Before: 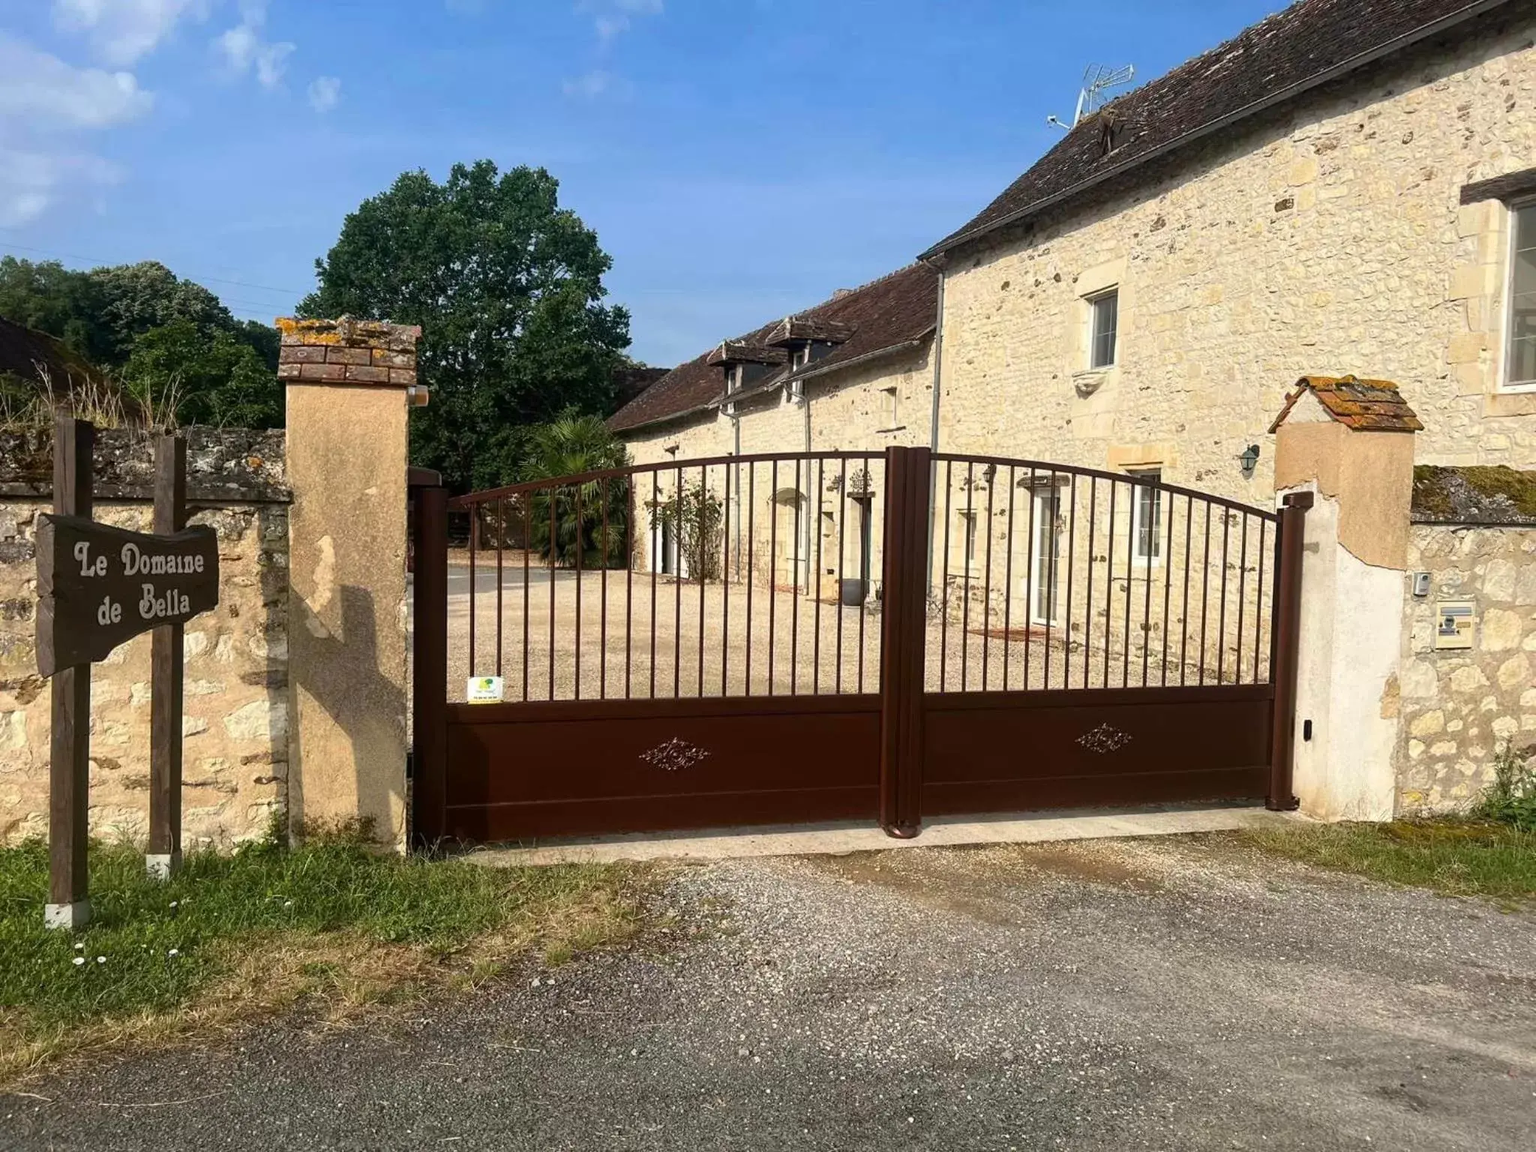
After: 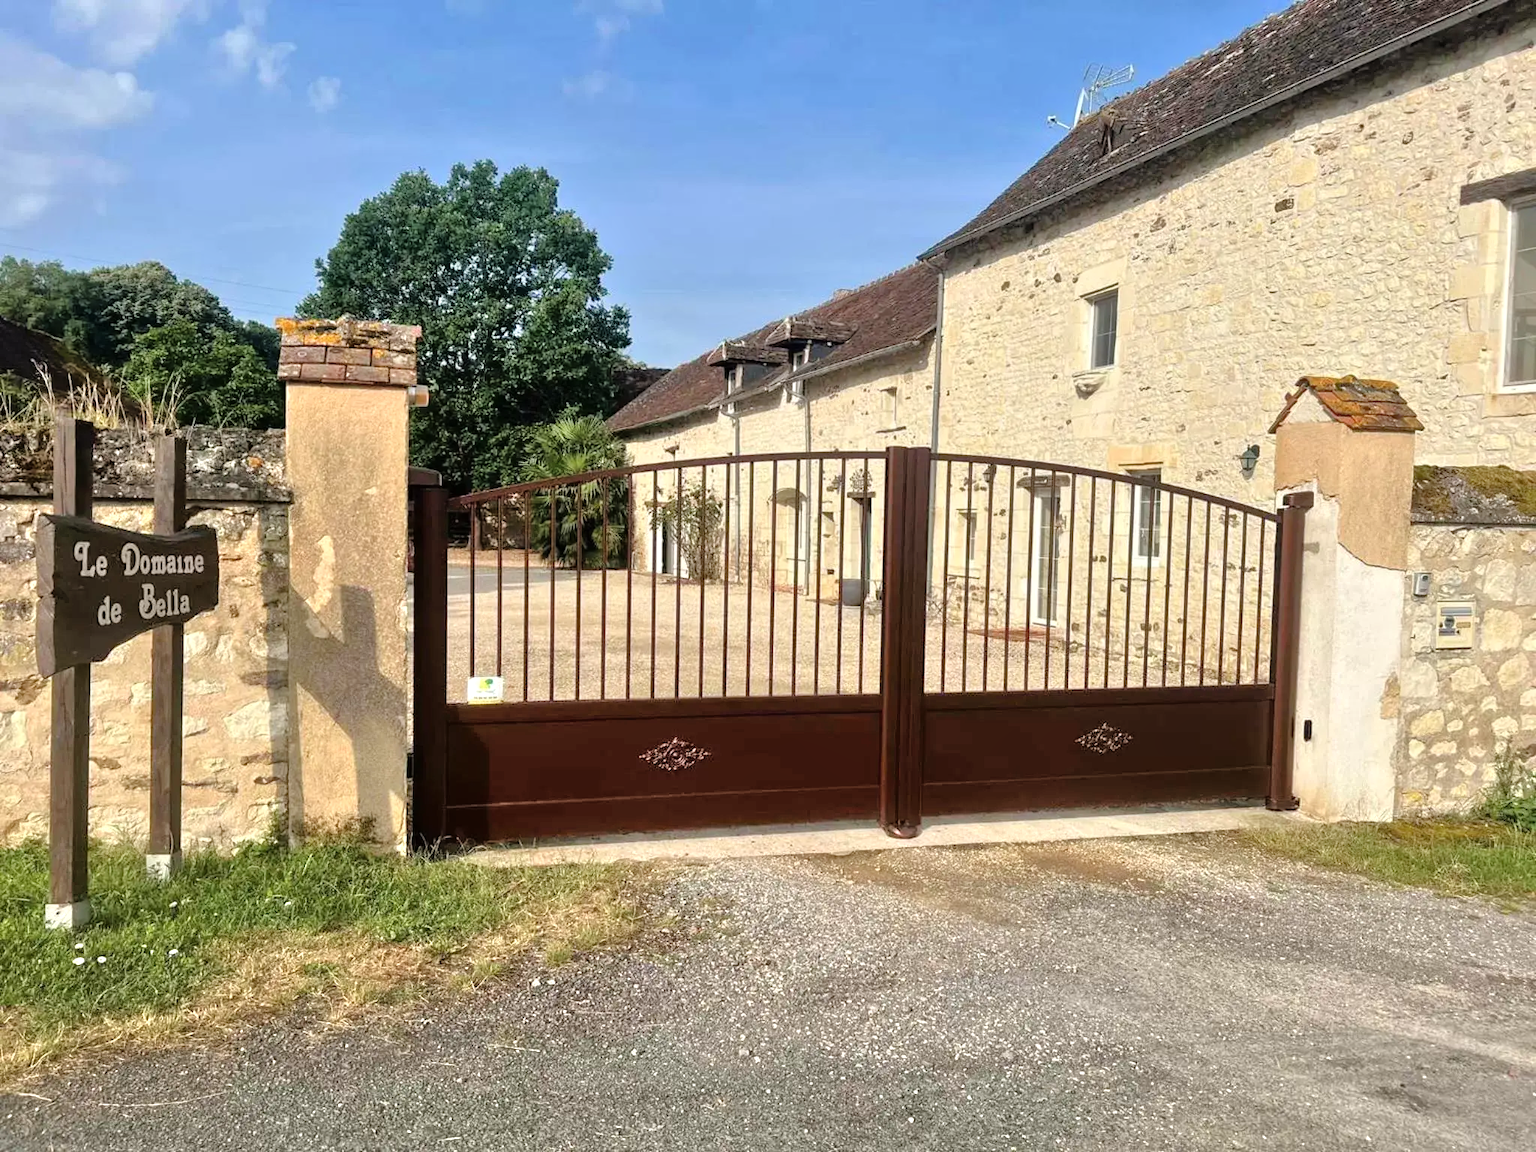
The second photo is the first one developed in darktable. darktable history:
exposure: exposure -0.36 EV, compensate highlight preservation false
shadows and highlights: radius 110.86, shadows 51.09, white point adjustment 9.16, highlights -4.17, highlights color adjustment 32.2%, soften with gaussian
tone equalizer: -7 EV 0.15 EV, -6 EV 0.6 EV, -5 EV 1.15 EV, -4 EV 1.33 EV, -3 EV 1.15 EV, -2 EV 0.6 EV, -1 EV 0.15 EV, mask exposure compensation -0.5 EV
